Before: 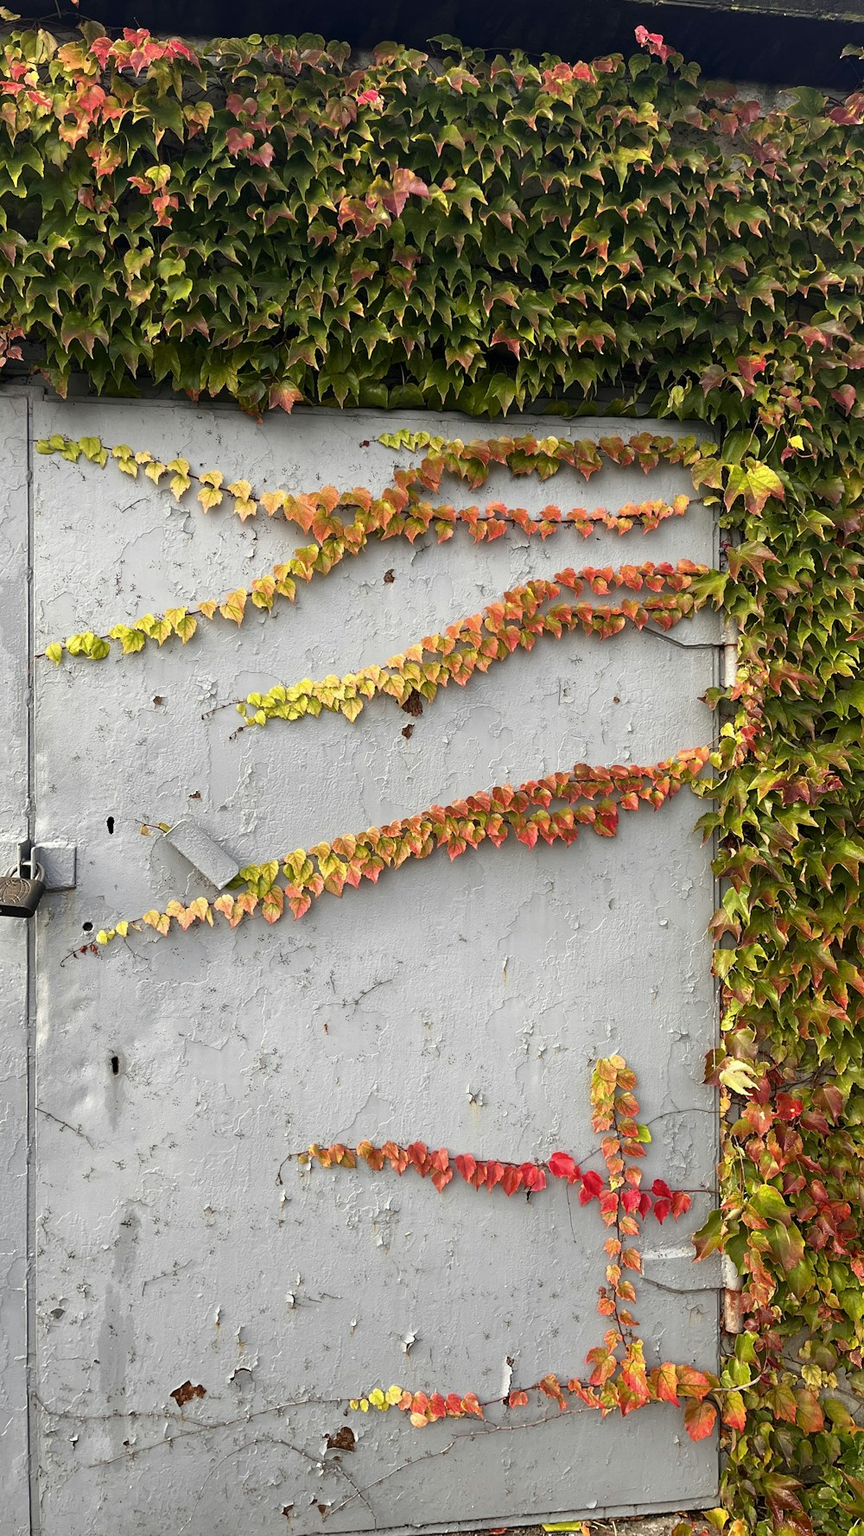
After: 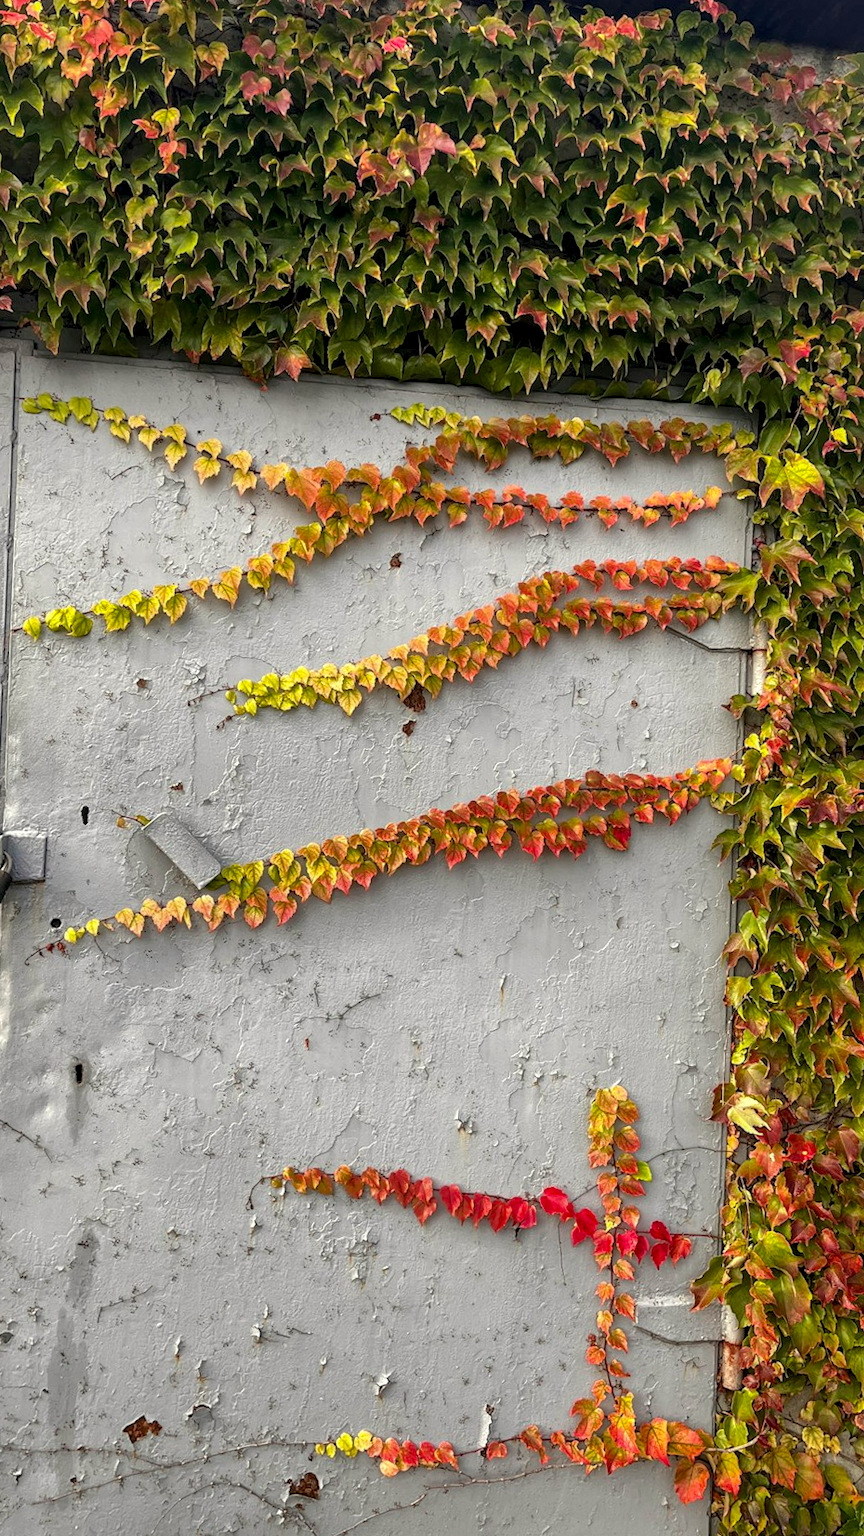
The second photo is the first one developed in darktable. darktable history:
local contrast: detail 130%
shadows and highlights: shadows 29.98
crop and rotate: angle -2.45°
color calibration: x 0.342, y 0.357, temperature 5096.91 K
